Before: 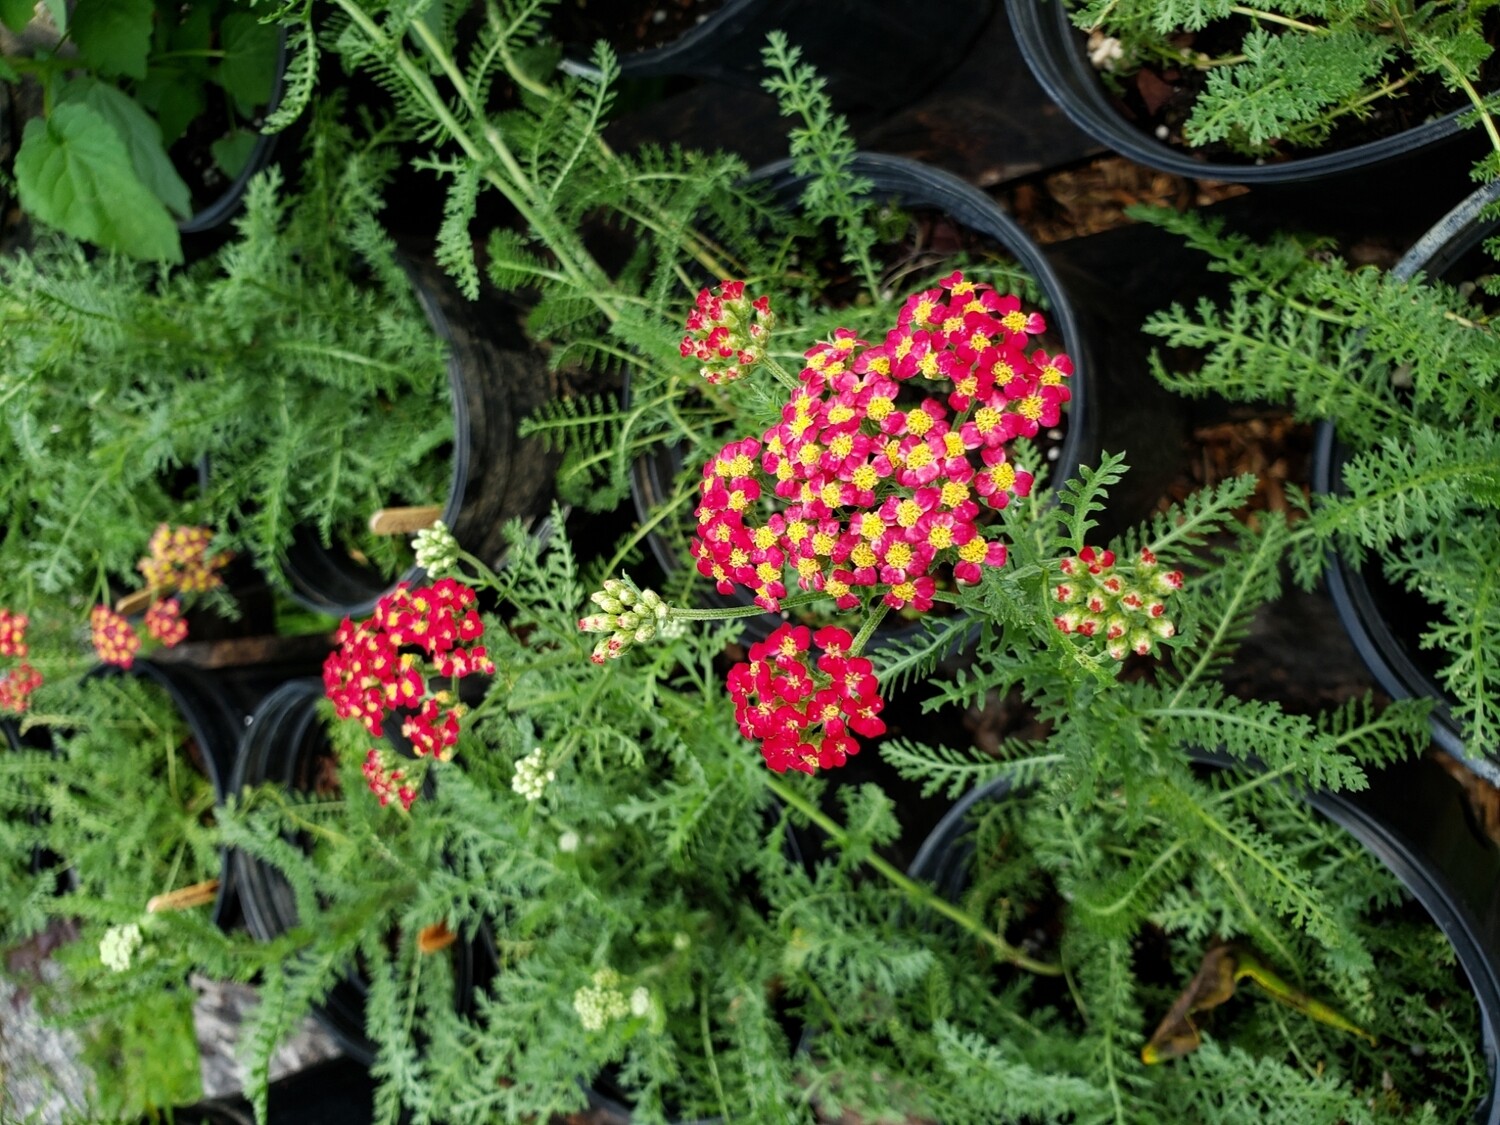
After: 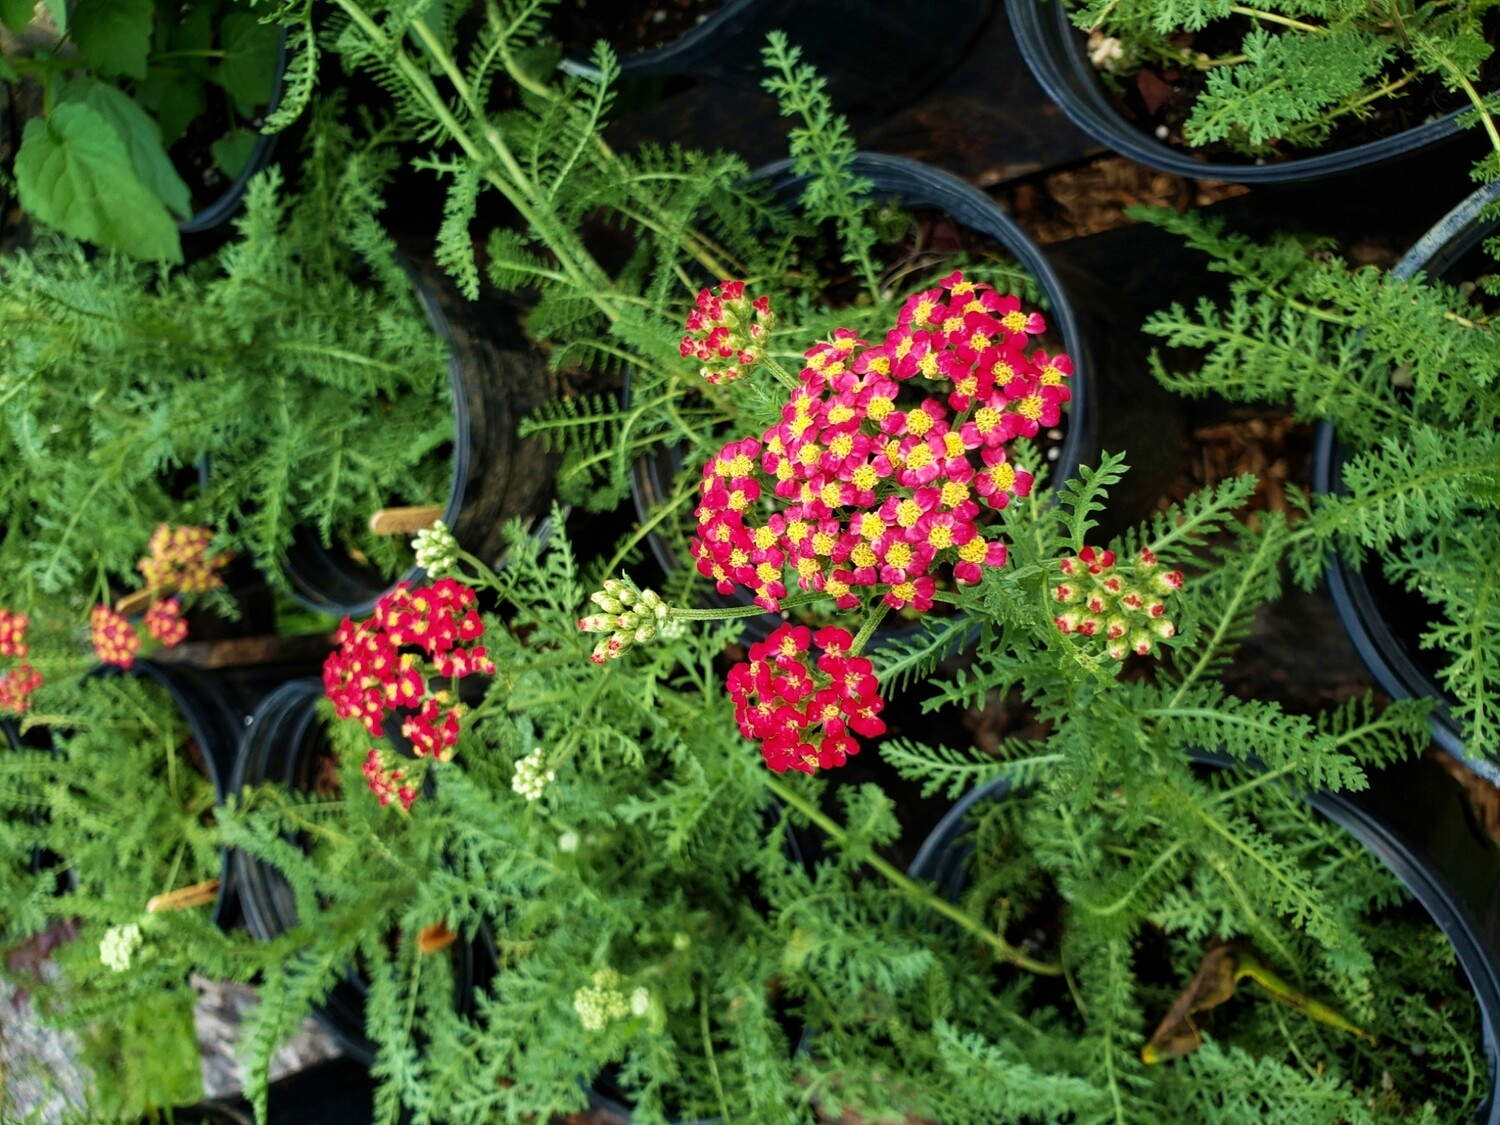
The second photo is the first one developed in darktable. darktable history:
velvia: strength 44.32%
tone equalizer: on, module defaults
